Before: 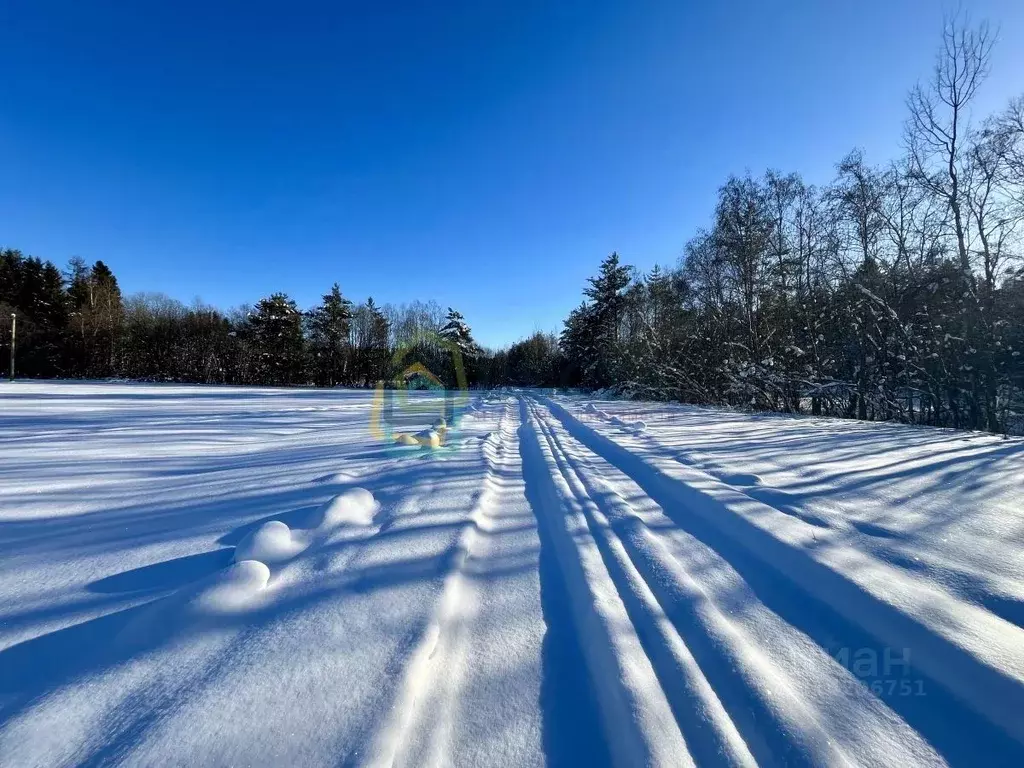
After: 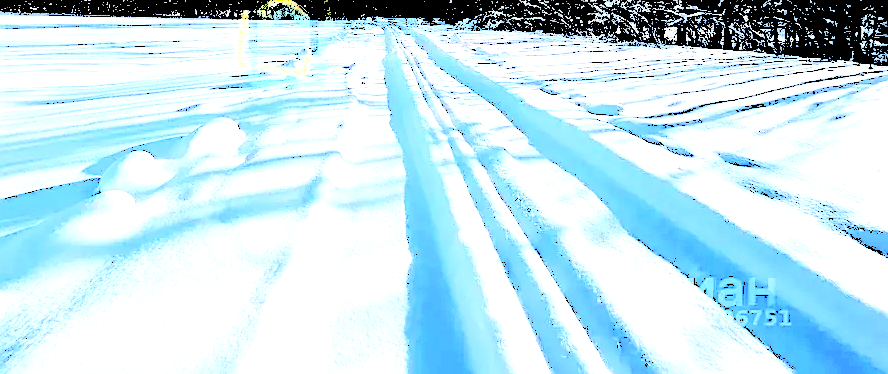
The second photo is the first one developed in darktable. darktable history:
crop and rotate: left 13.272%, top 48.282%, bottom 2.938%
color zones: curves: ch0 [(0, 0.511) (0.143, 0.531) (0.286, 0.56) (0.429, 0.5) (0.571, 0.5) (0.714, 0.5) (0.857, 0.5) (1, 0.5)]; ch1 [(0, 0.525) (0.143, 0.705) (0.286, 0.715) (0.429, 0.35) (0.571, 0.35) (0.714, 0.35) (0.857, 0.4) (1, 0.4)]; ch2 [(0, 0.572) (0.143, 0.512) (0.286, 0.473) (0.429, 0.45) (0.571, 0.5) (0.714, 0.5) (0.857, 0.518) (1, 0.518)]
sharpen: on, module defaults
levels: levels [0.246, 0.256, 0.506]
